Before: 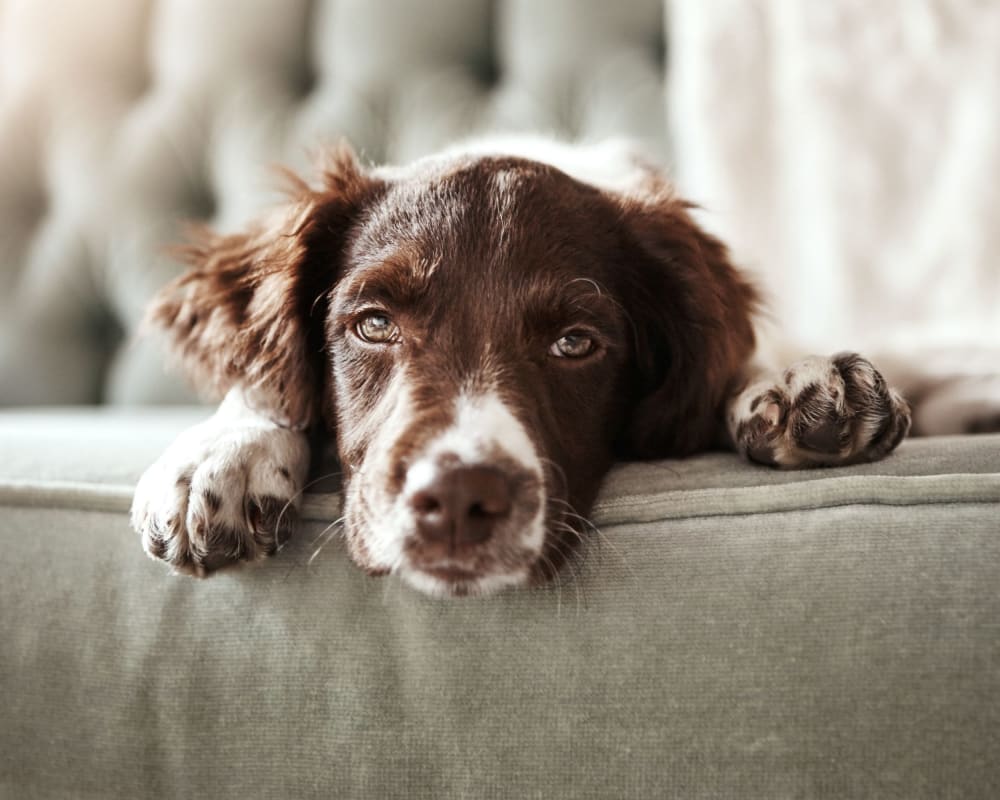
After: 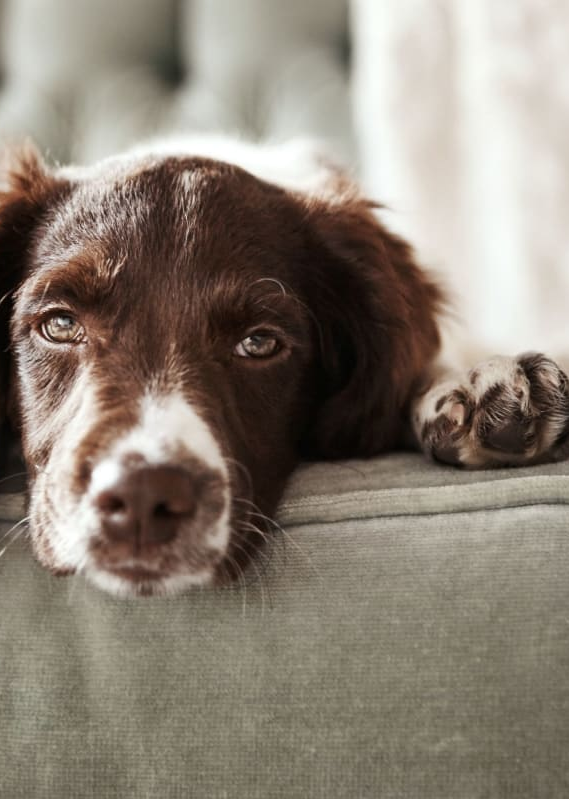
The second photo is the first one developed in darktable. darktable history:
crop: left 31.566%, top 0.02%, right 11.509%
